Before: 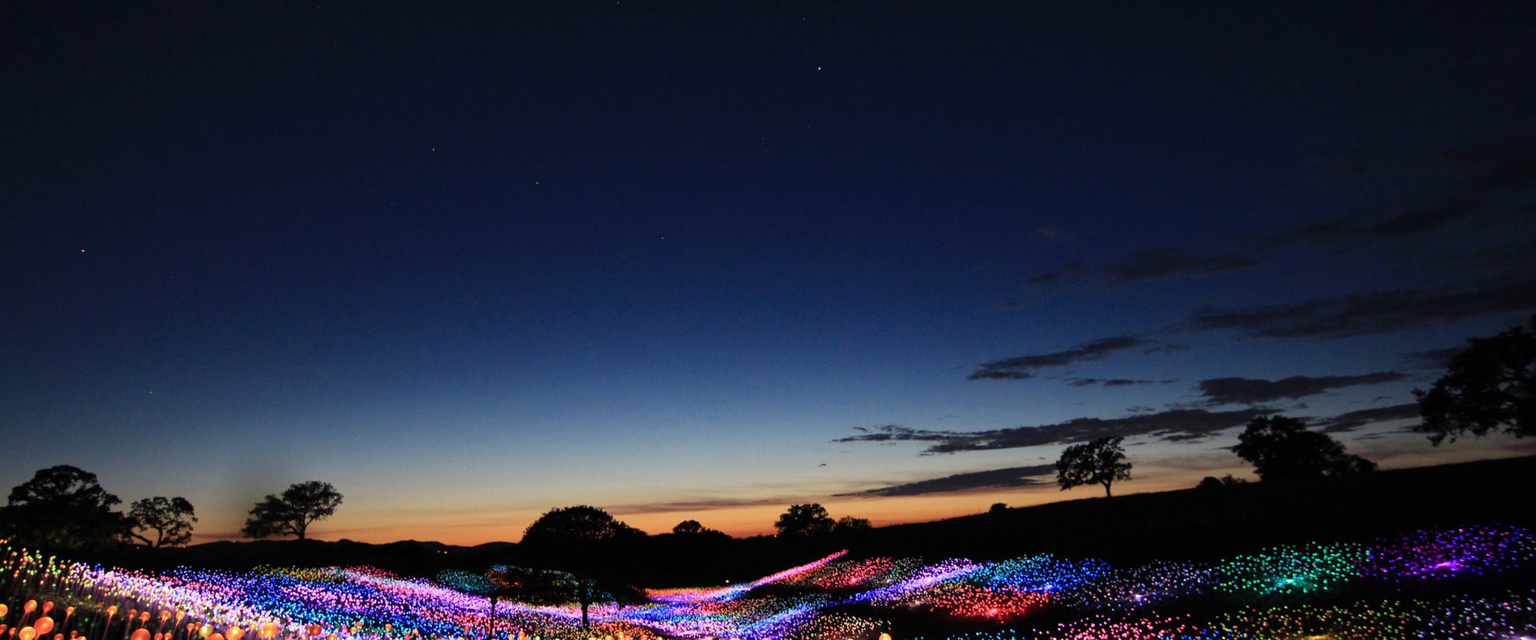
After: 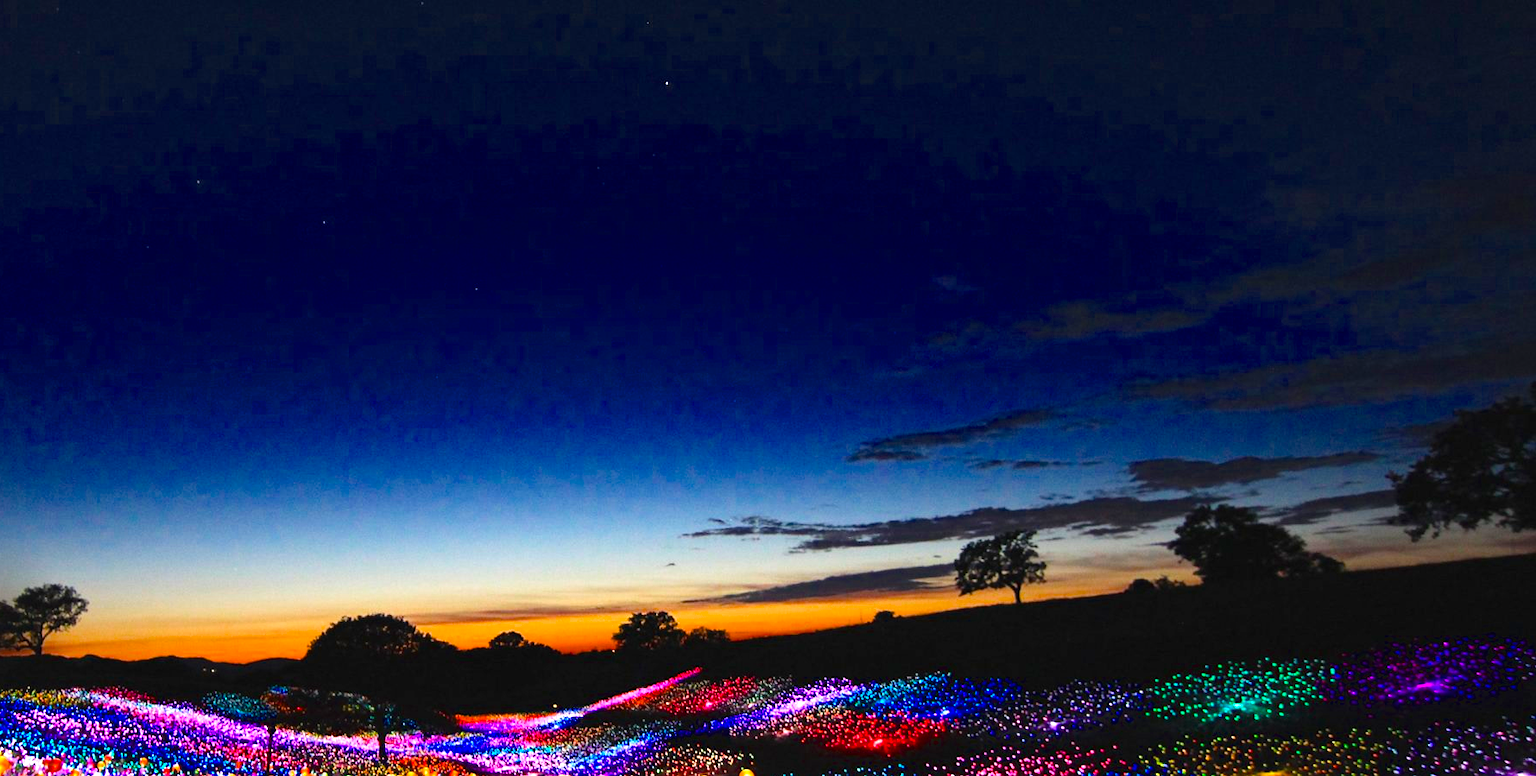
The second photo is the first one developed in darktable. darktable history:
color balance rgb: linear chroma grading › global chroma 15.278%, perceptual saturation grading › global saturation 25.093%, perceptual brilliance grading › global brilliance 17.767%, global vibrance 6.885%, saturation formula JzAzBz (2021)
crop: left 17.604%, bottom 0.039%
exposure: black level correction -0.002, exposure 0.53 EV, compensate highlight preservation false
